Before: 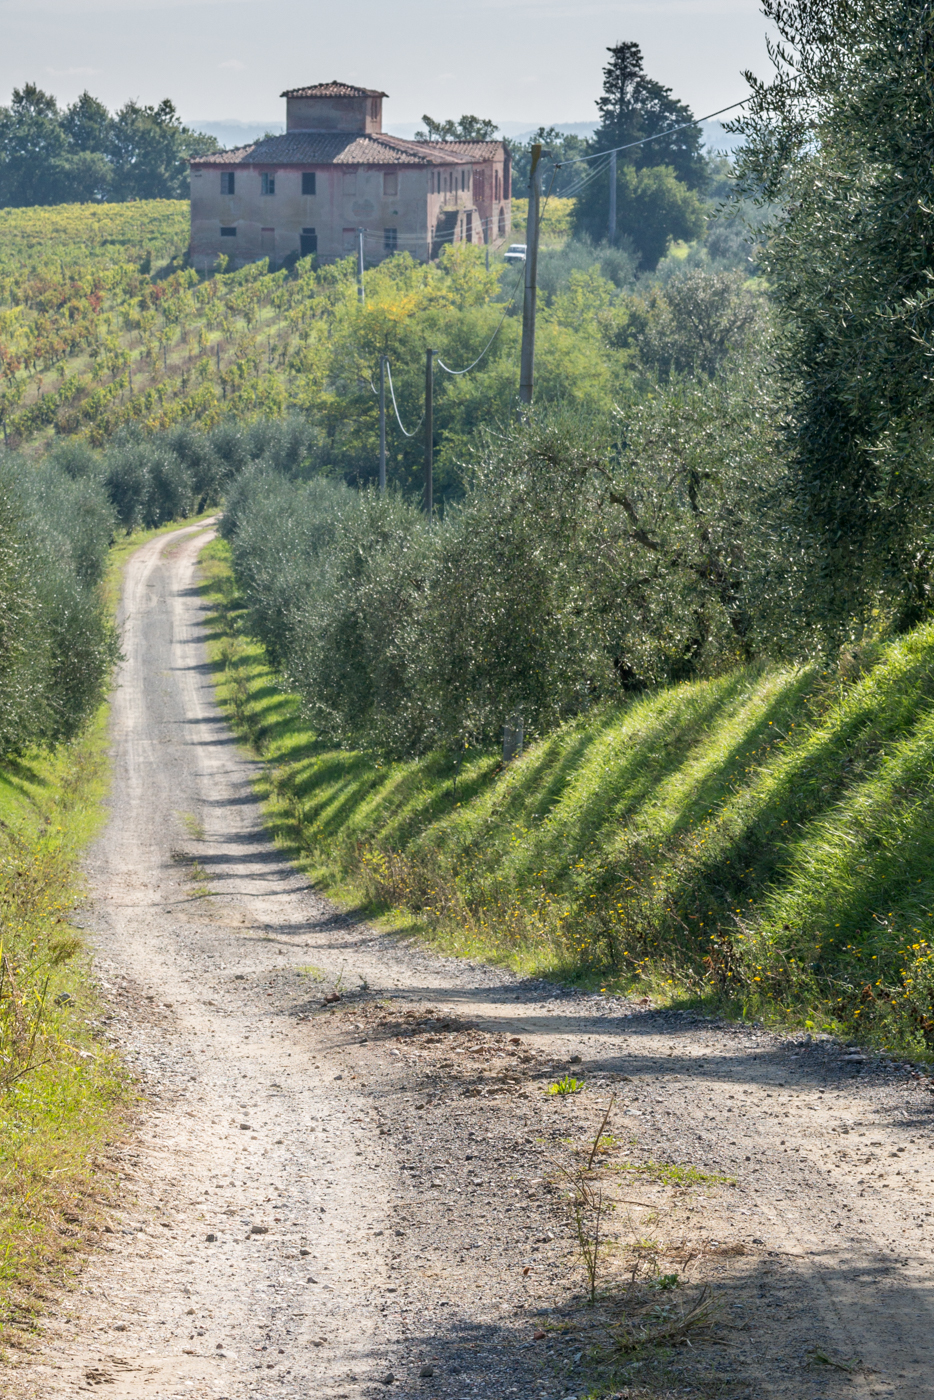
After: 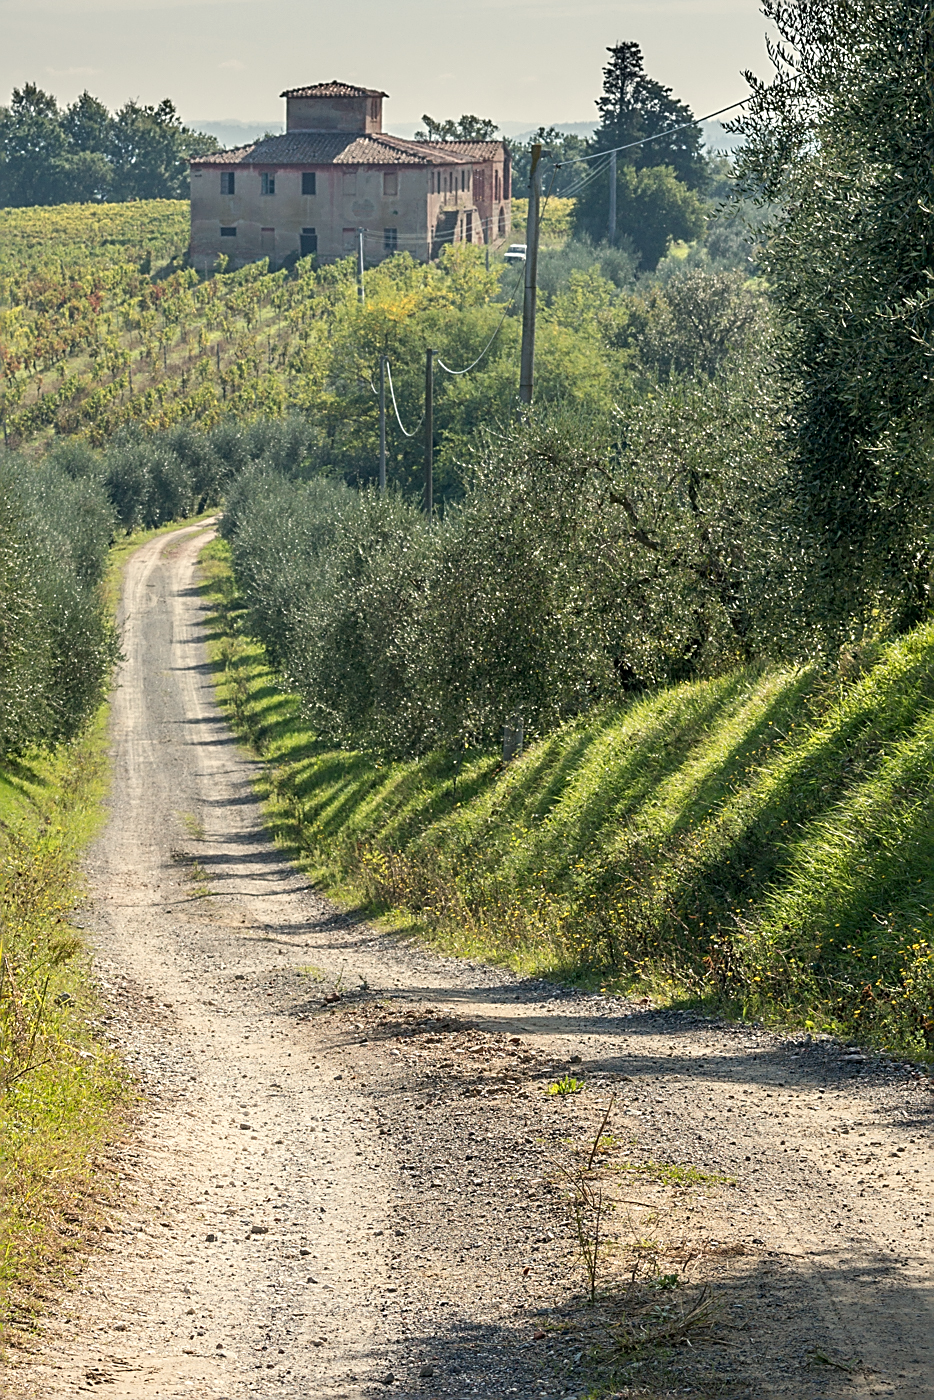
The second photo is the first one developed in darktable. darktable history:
white balance: red 1.029, blue 0.92
base curve: curves: ch0 [(0, 0) (0.303, 0.277) (1, 1)]
contrast brightness saturation: contrast 0.05
sharpen: amount 0.901
